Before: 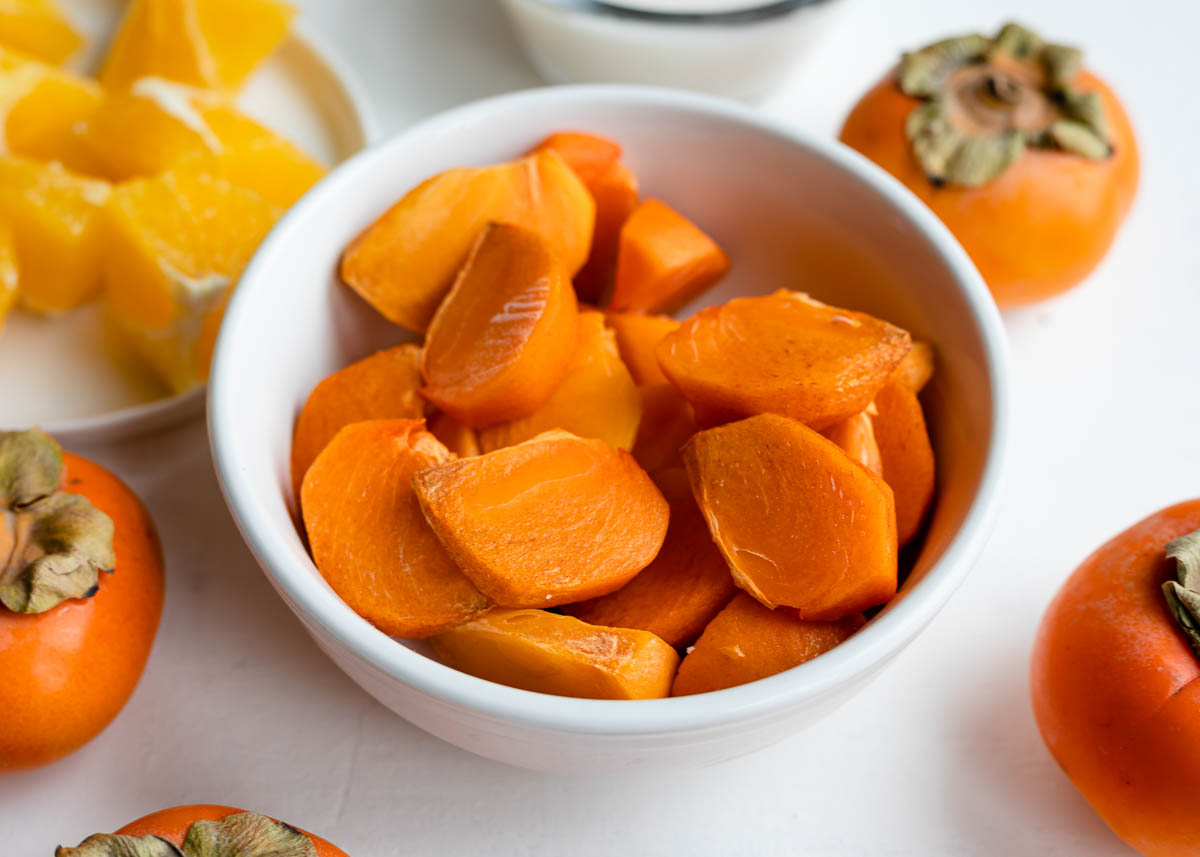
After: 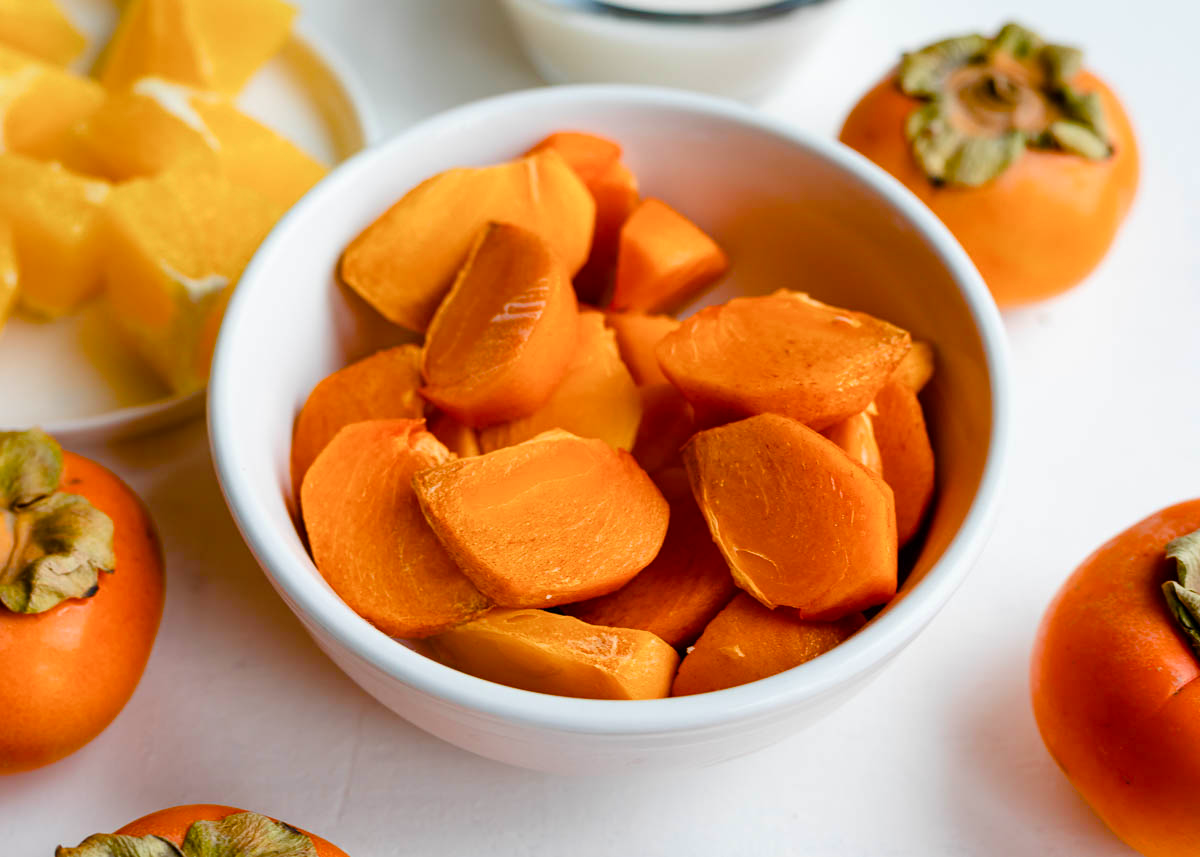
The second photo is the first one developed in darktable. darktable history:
color balance rgb: linear chroma grading › global chroma 15.135%, perceptual saturation grading › global saturation 20%, perceptual saturation grading › highlights -49.697%, perceptual saturation grading › shadows 26.114%, global vibrance 45.79%
